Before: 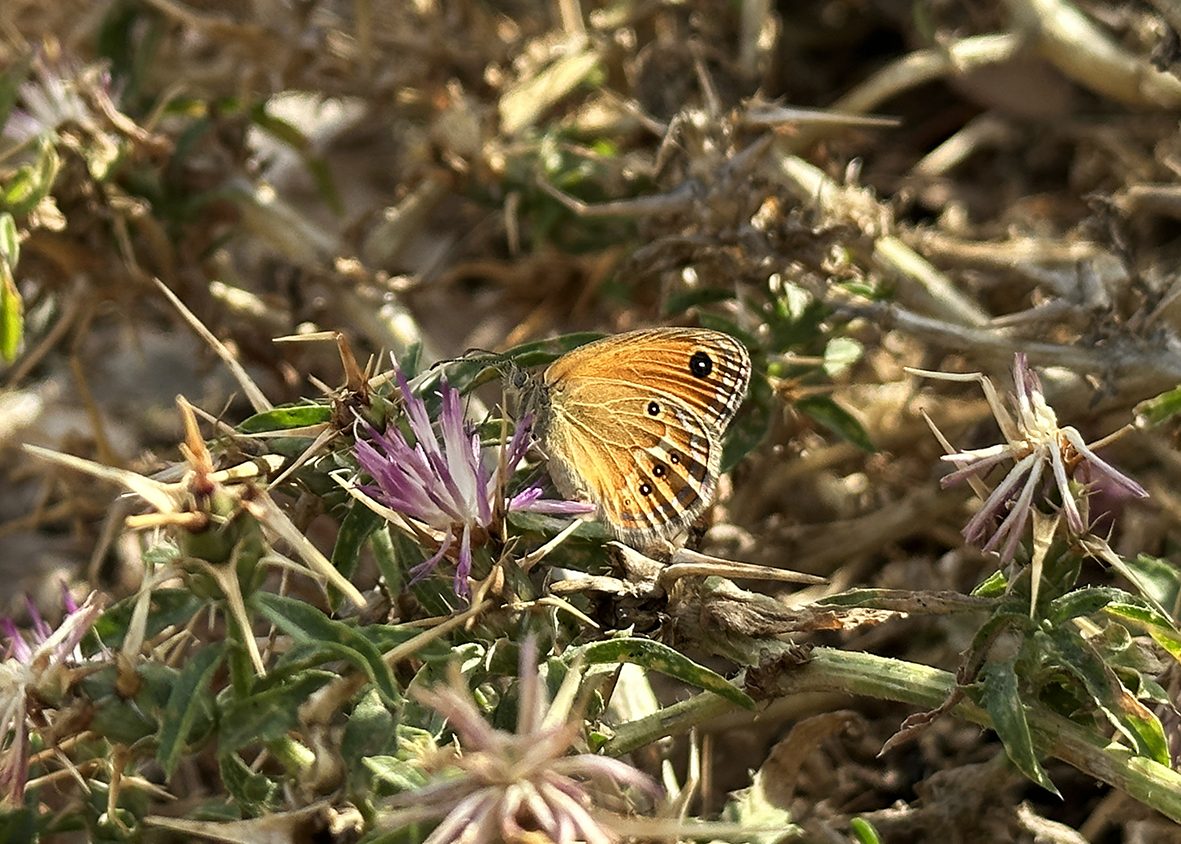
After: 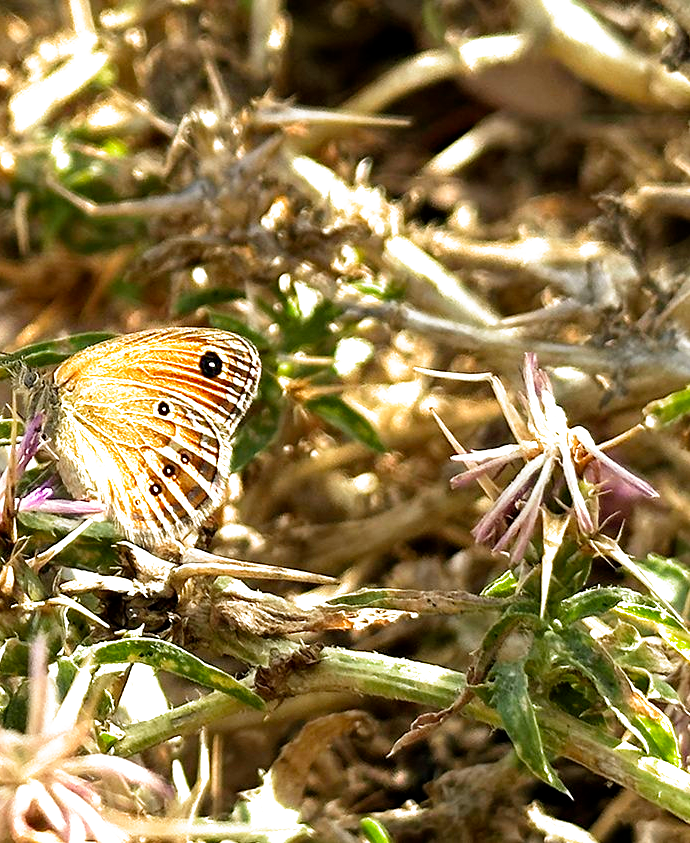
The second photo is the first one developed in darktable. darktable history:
crop: left 41.557%
filmic rgb: black relative exposure -12.11 EV, white relative exposure 2.81 EV, target black luminance 0%, hardness 8.14, latitude 71.1%, contrast 1.14, highlights saturation mix 10.93%, shadows ↔ highlights balance -0.385%, preserve chrominance no, color science v4 (2020), contrast in shadows soft
exposure: exposure 1.072 EV, compensate exposure bias true, compensate highlight preservation false
